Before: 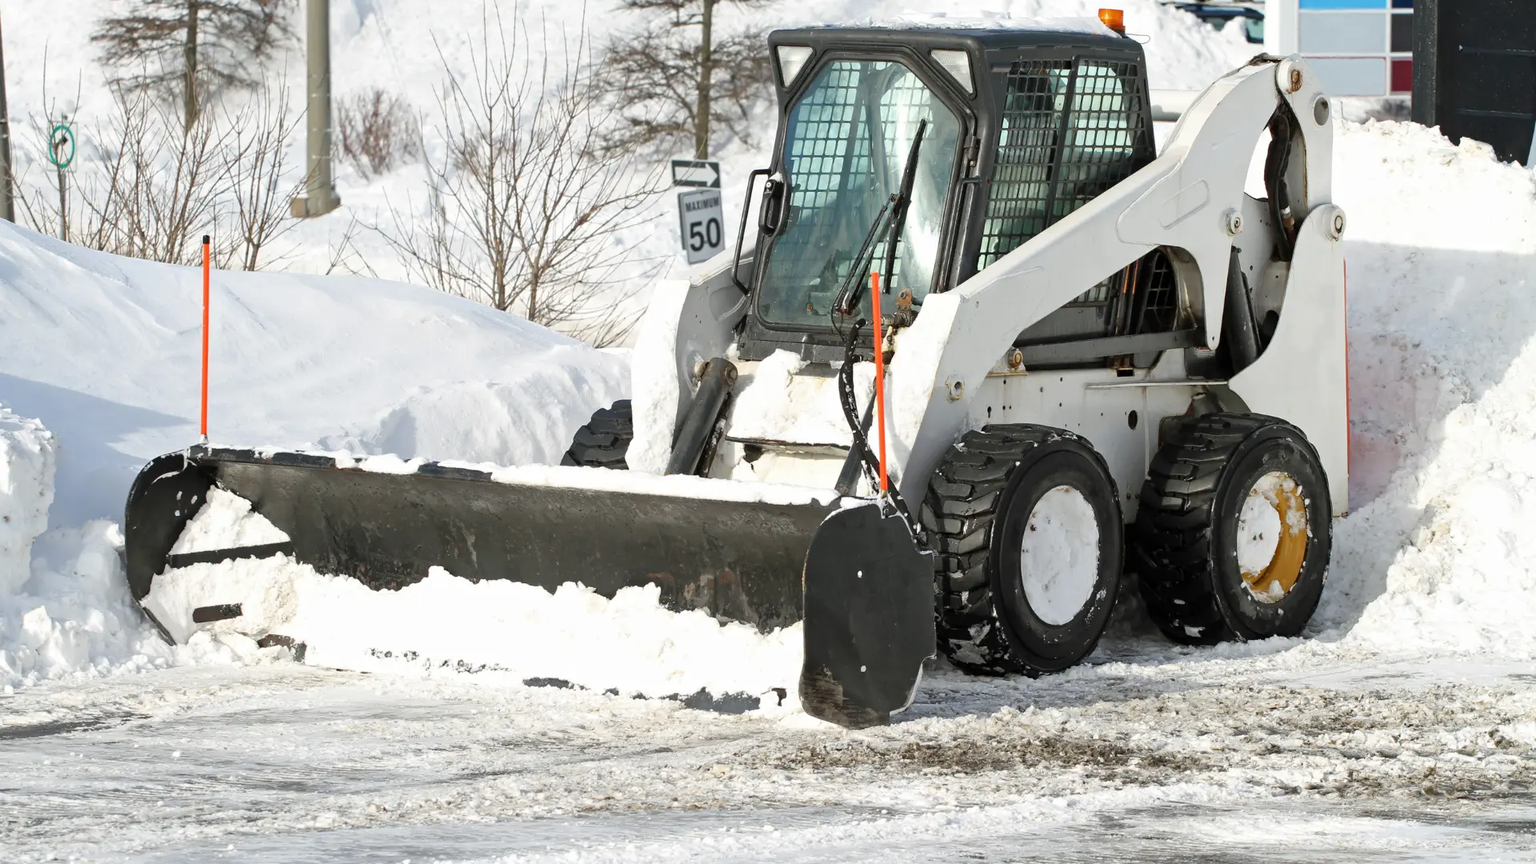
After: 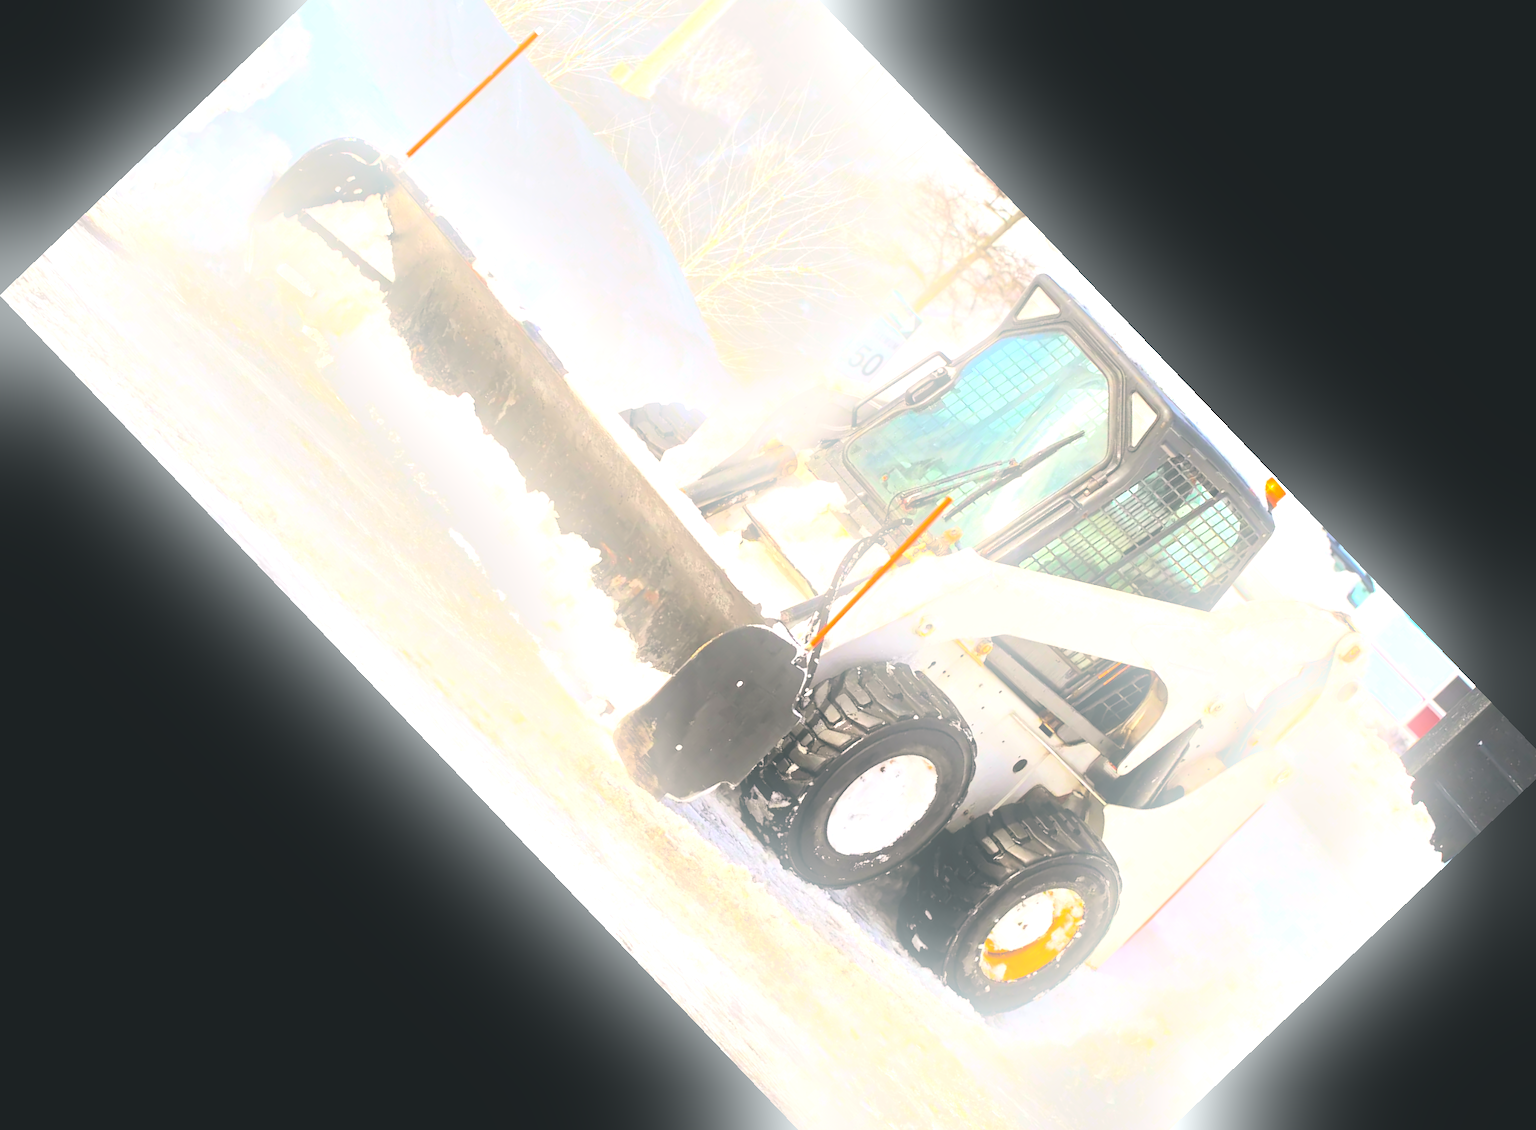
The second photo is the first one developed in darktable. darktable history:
exposure: black level correction -0.002, exposure 0.54 EV, compensate highlight preservation false
color balance rgb: global offset › luminance 0.71%, perceptual saturation grading › global saturation -11.5%, perceptual brilliance grading › highlights 17.77%, perceptual brilliance grading › mid-tones 31.71%, perceptual brilliance grading › shadows -31.01%, global vibrance 50%
crop and rotate: angle -46.26°, top 16.234%, right 0.912%, bottom 11.704%
contrast brightness saturation: contrast 0.1, brightness 0.3, saturation 0.14
color balance: lift [0.998, 0.998, 1.001, 1.002], gamma [0.995, 1.025, 0.992, 0.975], gain [0.995, 1.02, 0.997, 0.98]
rotate and perspective: rotation -0.45°, automatic cropping original format, crop left 0.008, crop right 0.992, crop top 0.012, crop bottom 0.988
bloom: threshold 82.5%, strength 16.25%
